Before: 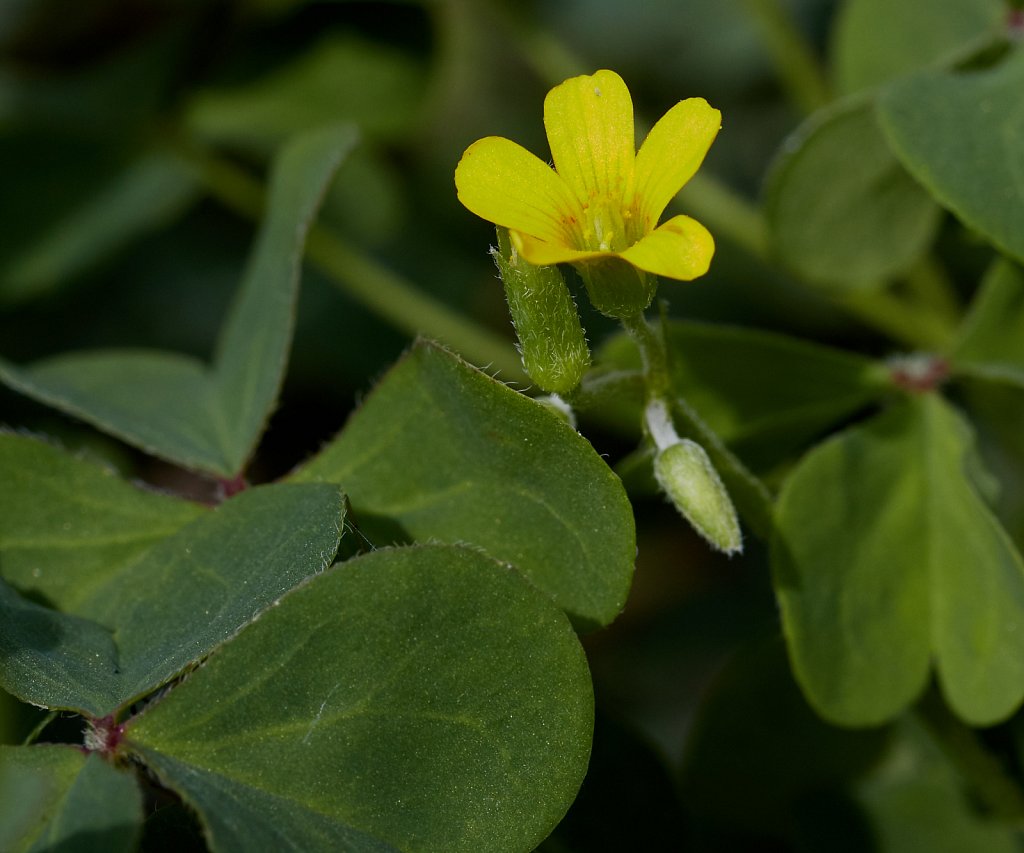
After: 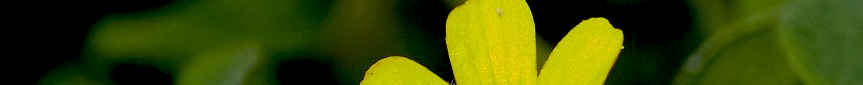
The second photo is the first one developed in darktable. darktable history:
crop and rotate: left 9.644%, top 9.491%, right 6.021%, bottom 80.509%
exposure: black level correction 0.025, exposure 0.182 EV, compensate highlight preservation false
